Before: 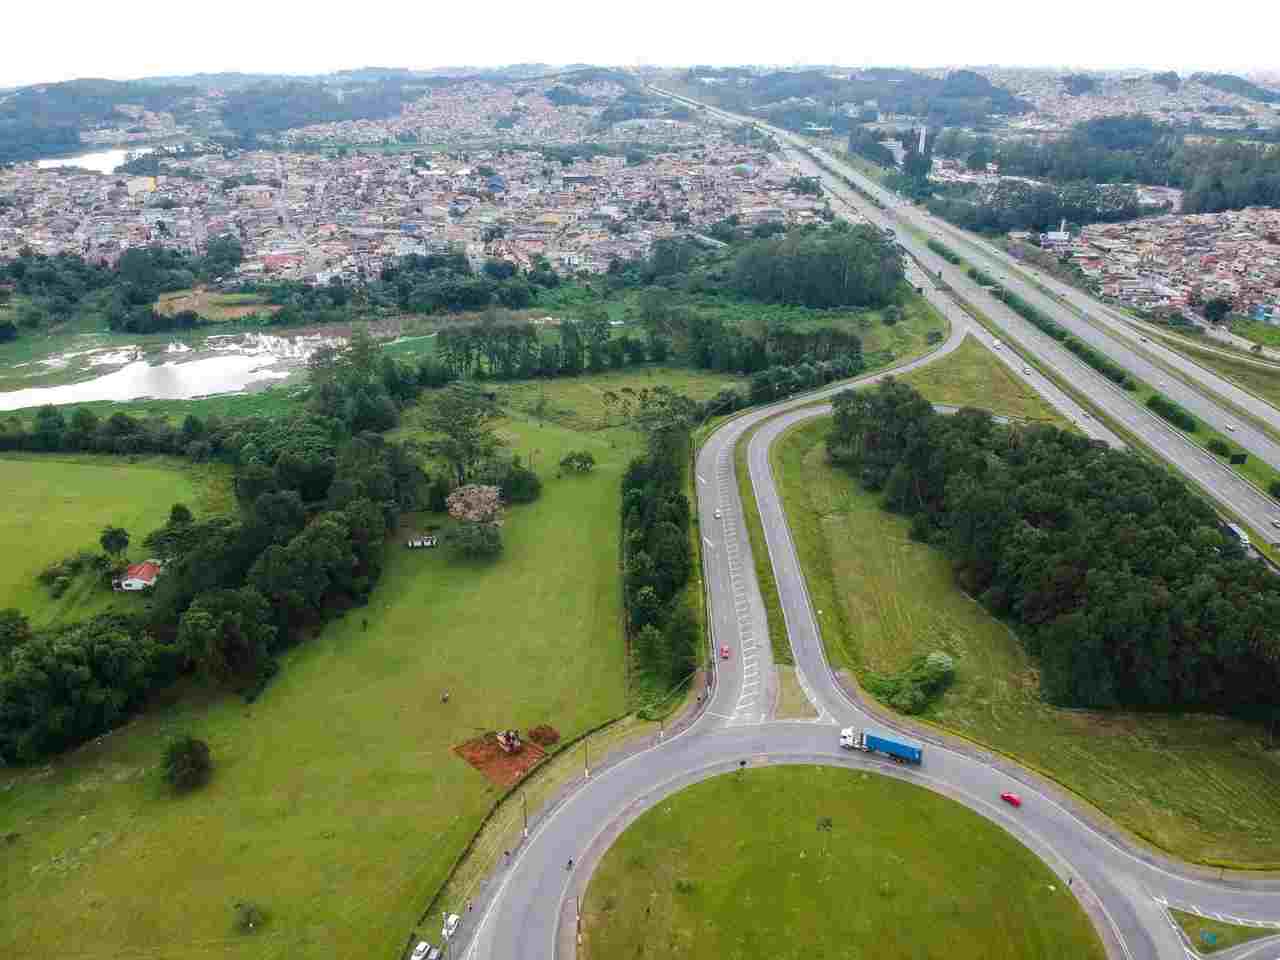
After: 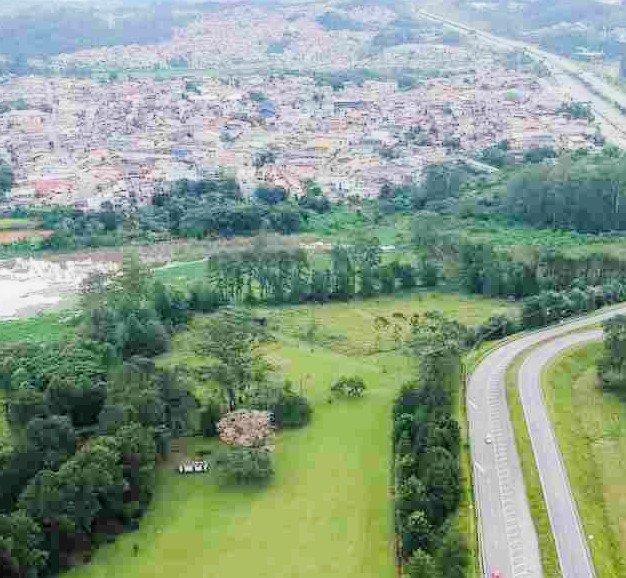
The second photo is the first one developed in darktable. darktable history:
exposure: black level correction 0, exposure 1.105 EV, compensate highlight preservation false
filmic rgb: black relative exposure -7.65 EV, white relative exposure 4.56 EV, hardness 3.61, iterations of high-quality reconstruction 0
crop: left 17.956%, top 7.838%, right 33.1%, bottom 31.853%
